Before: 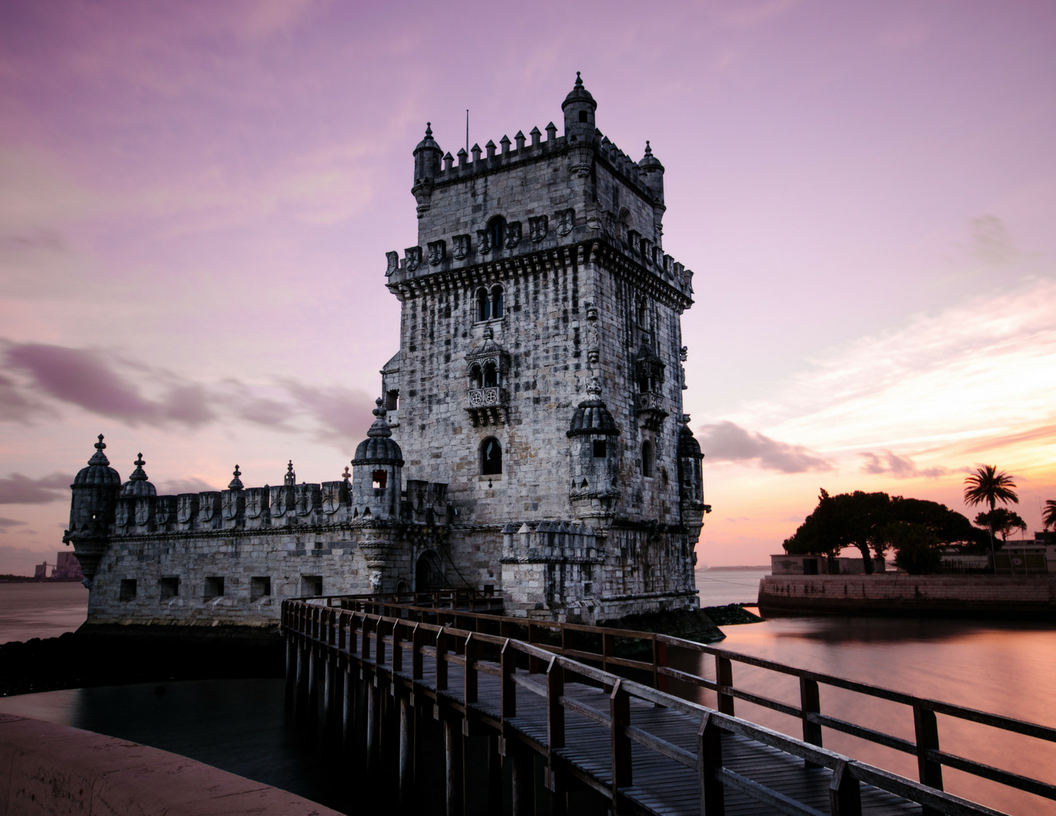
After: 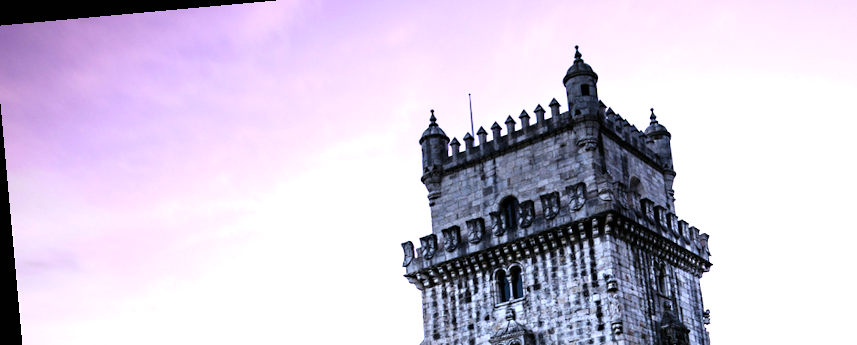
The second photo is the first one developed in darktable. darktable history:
white balance: red 0.931, blue 1.11
contrast brightness saturation: saturation -0.05
sharpen: radius 5.325, amount 0.312, threshold 26.433
crop: left 0.579%, top 7.627%, right 23.167%, bottom 54.275%
rotate and perspective: rotation -5.2°, automatic cropping off
exposure: black level correction 0, exposure 1.2 EV, compensate highlight preservation false
shadows and highlights: shadows -30, highlights 30
